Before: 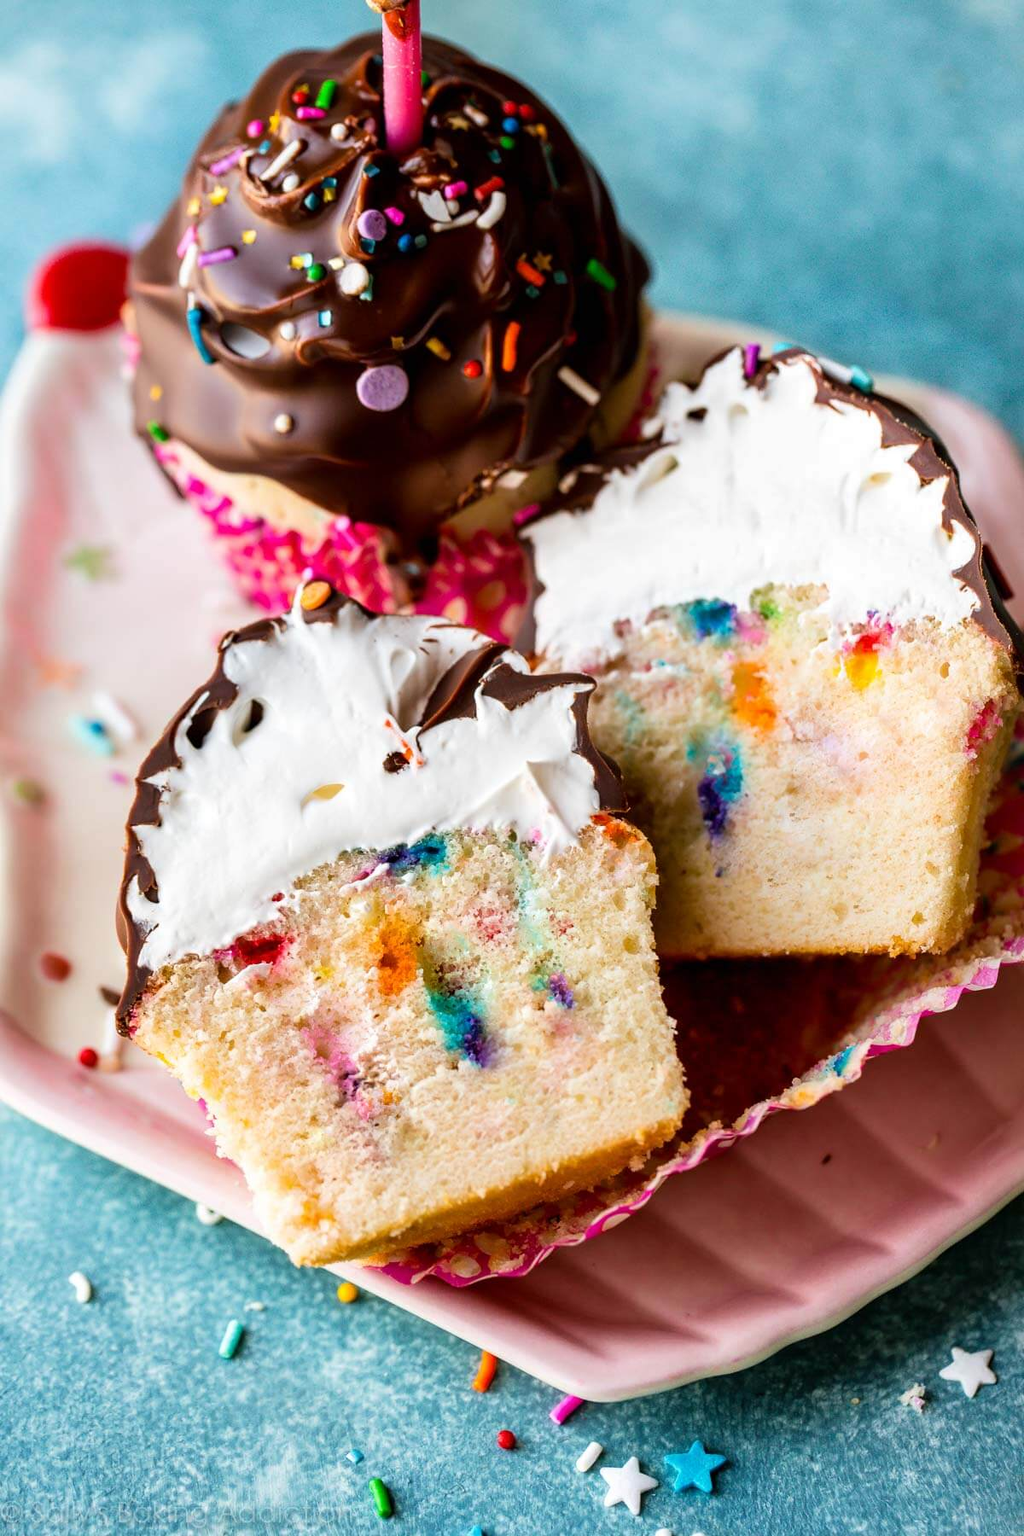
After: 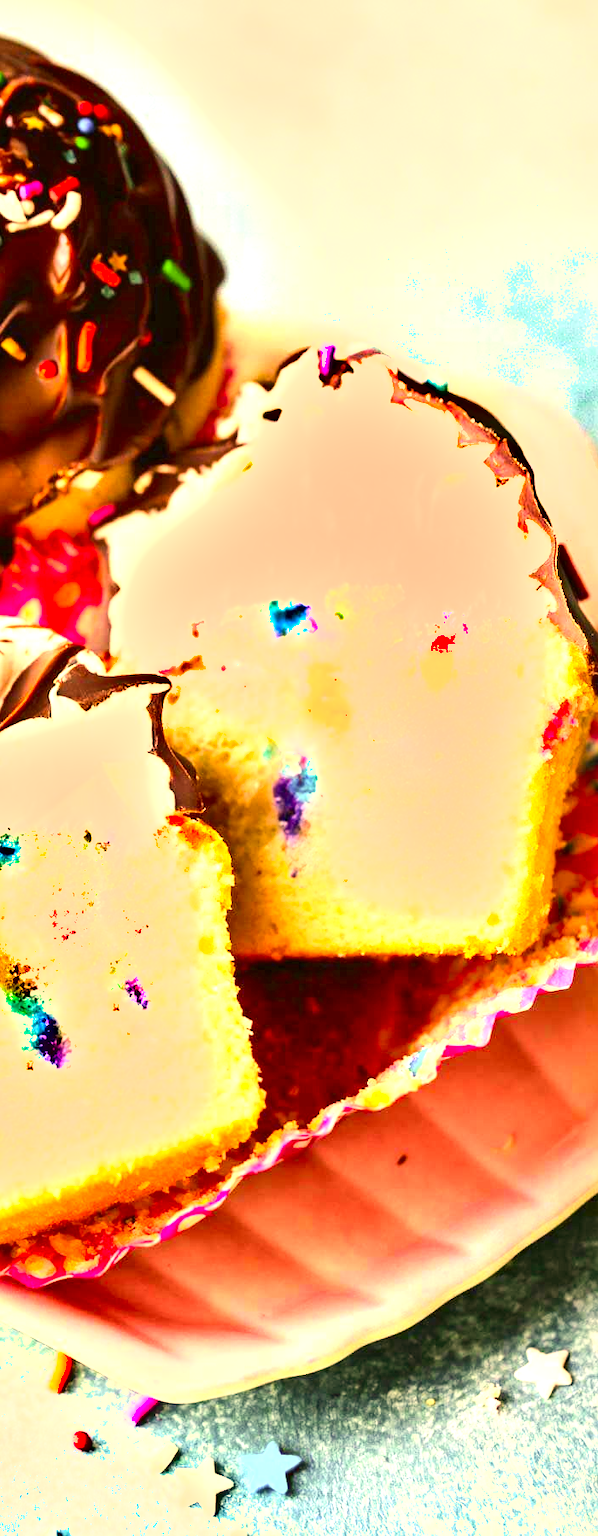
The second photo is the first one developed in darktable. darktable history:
shadows and highlights: radius 46.31, white point adjustment 6.49, compress 79.82%, soften with gaussian
exposure: black level correction 0, exposure 1.624 EV, compensate highlight preservation false
color correction: highlights a* 18.37, highlights b* 35.39, shadows a* 0.951, shadows b* 6.49, saturation 1.05
contrast brightness saturation: contrast 0.201, brightness 0.153, saturation 0.144
crop: left 41.526%
